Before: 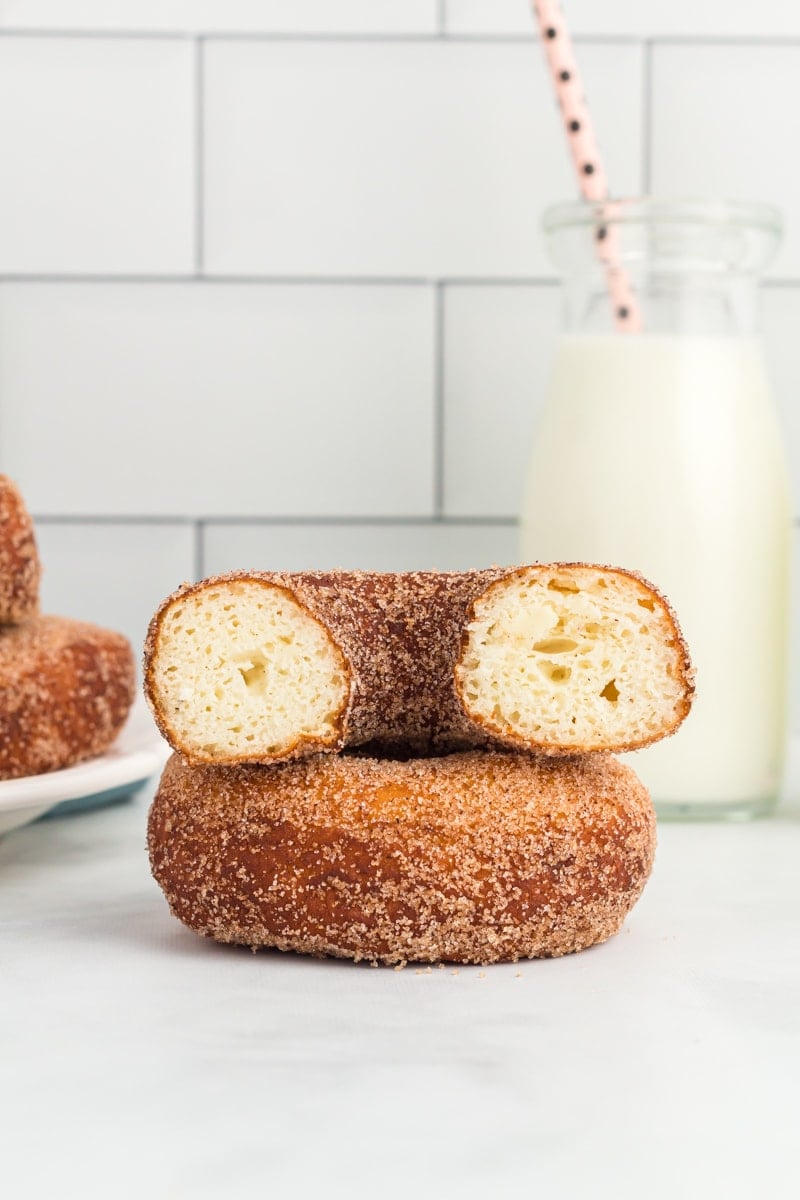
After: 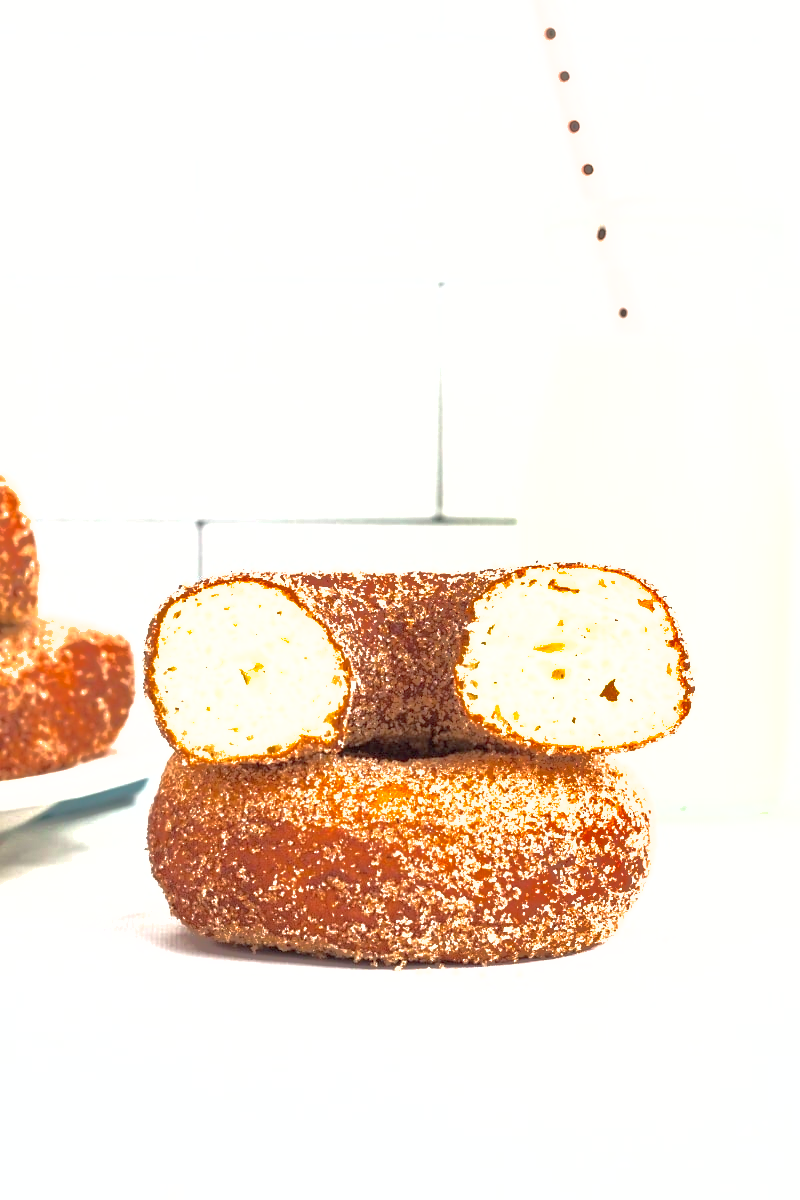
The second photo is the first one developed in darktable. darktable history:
shadows and highlights: highlights -59.98
exposure: black level correction 0, exposure 1.199 EV, compensate highlight preservation false
